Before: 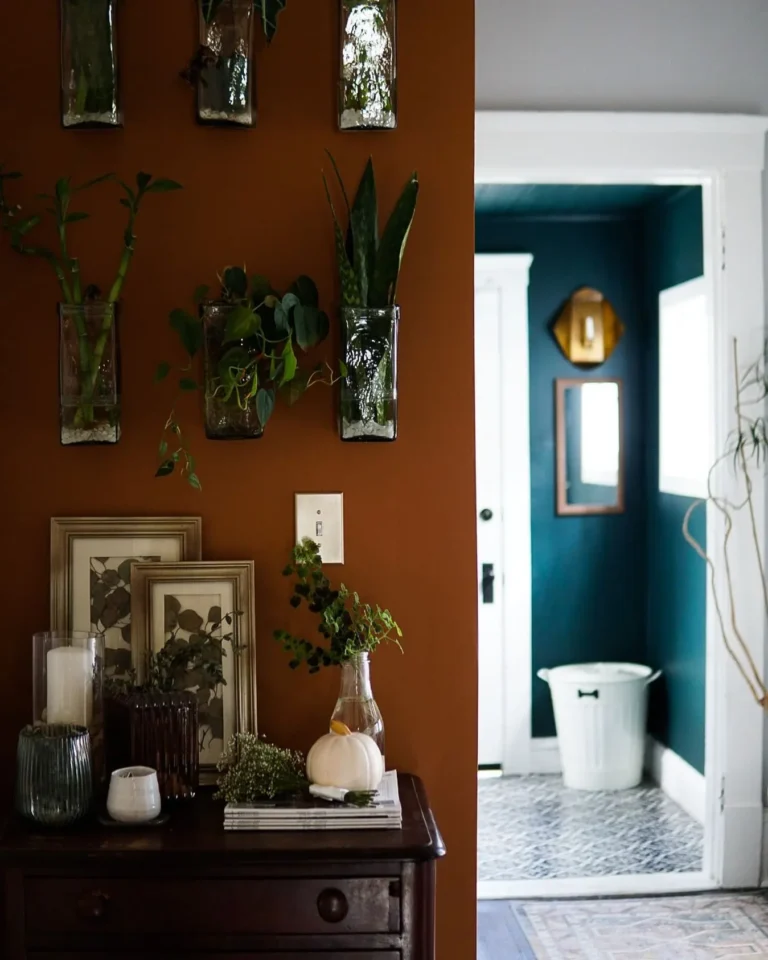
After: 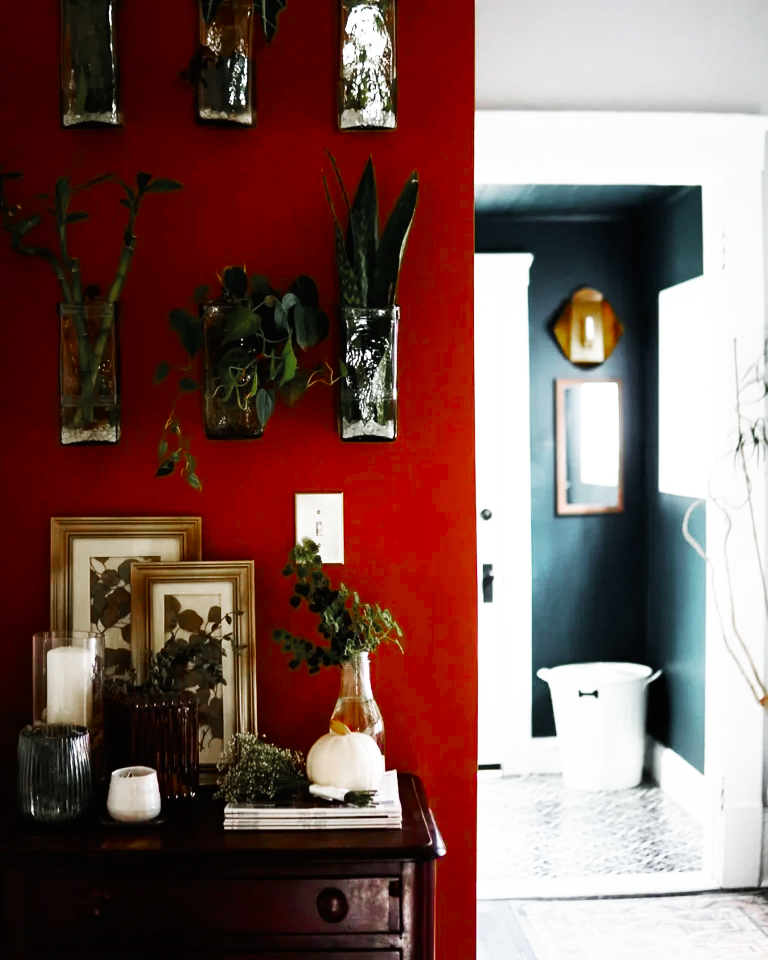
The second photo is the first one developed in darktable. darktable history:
base curve: curves: ch0 [(0, 0) (0.007, 0.004) (0.027, 0.03) (0.046, 0.07) (0.207, 0.54) (0.442, 0.872) (0.673, 0.972) (1, 1)], preserve colors none
color zones: curves: ch0 [(0, 0.48) (0.209, 0.398) (0.305, 0.332) (0.429, 0.493) (0.571, 0.5) (0.714, 0.5) (0.857, 0.5) (1, 0.48)]; ch1 [(0, 0.736) (0.143, 0.625) (0.225, 0.371) (0.429, 0.256) (0.571, 0.241) (0.714, 0.213) (0.857, 0.48) (1, 0.736)]; ch2 [(0, 0.448) (0.143, 0.498) (0.286, 0.5) (0.429, 0.5) (0.571, 0.5) (0.714, 0.5) (0.857, 0.5) (1, 0.448)]
exposure: compensate highlight preservation false
